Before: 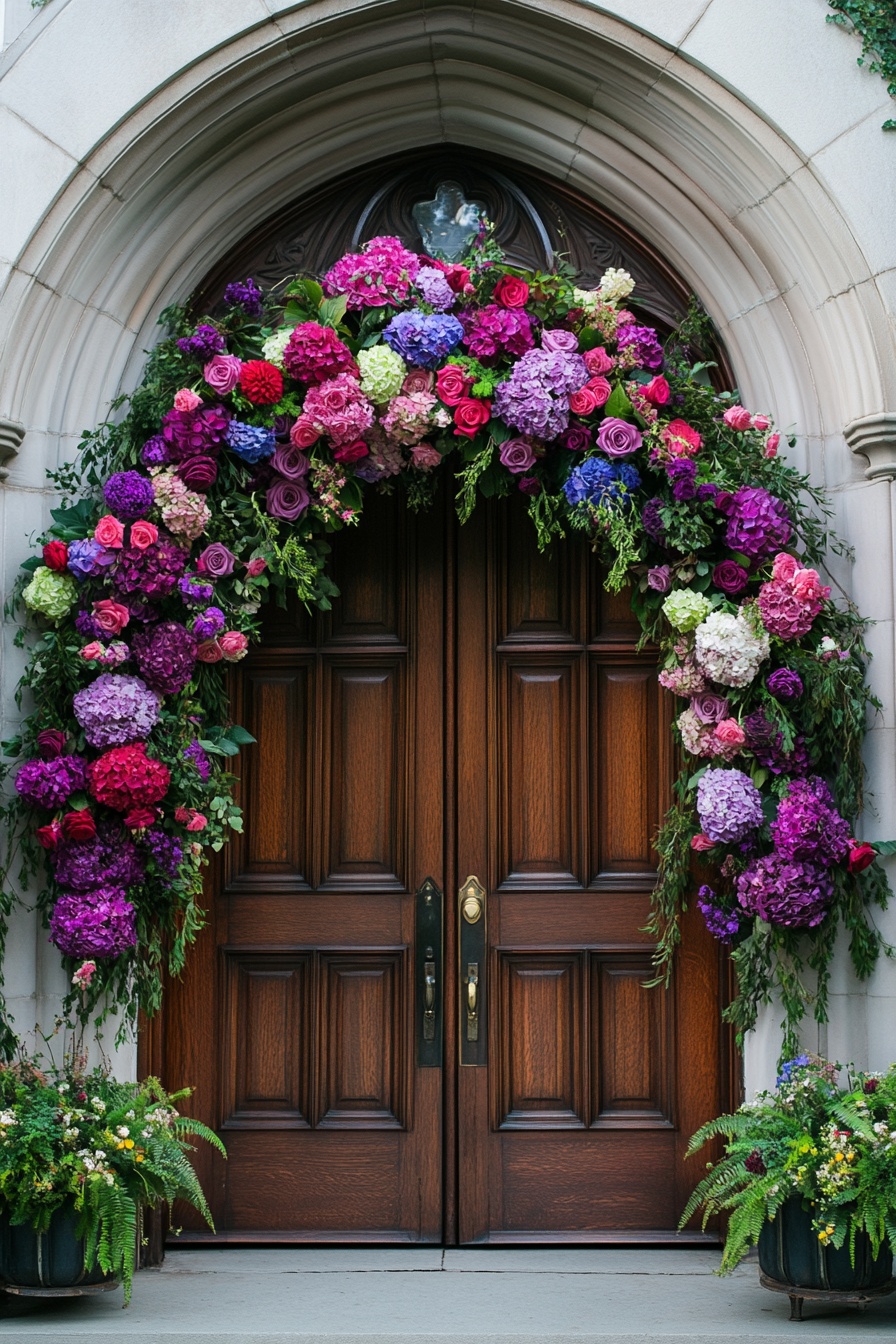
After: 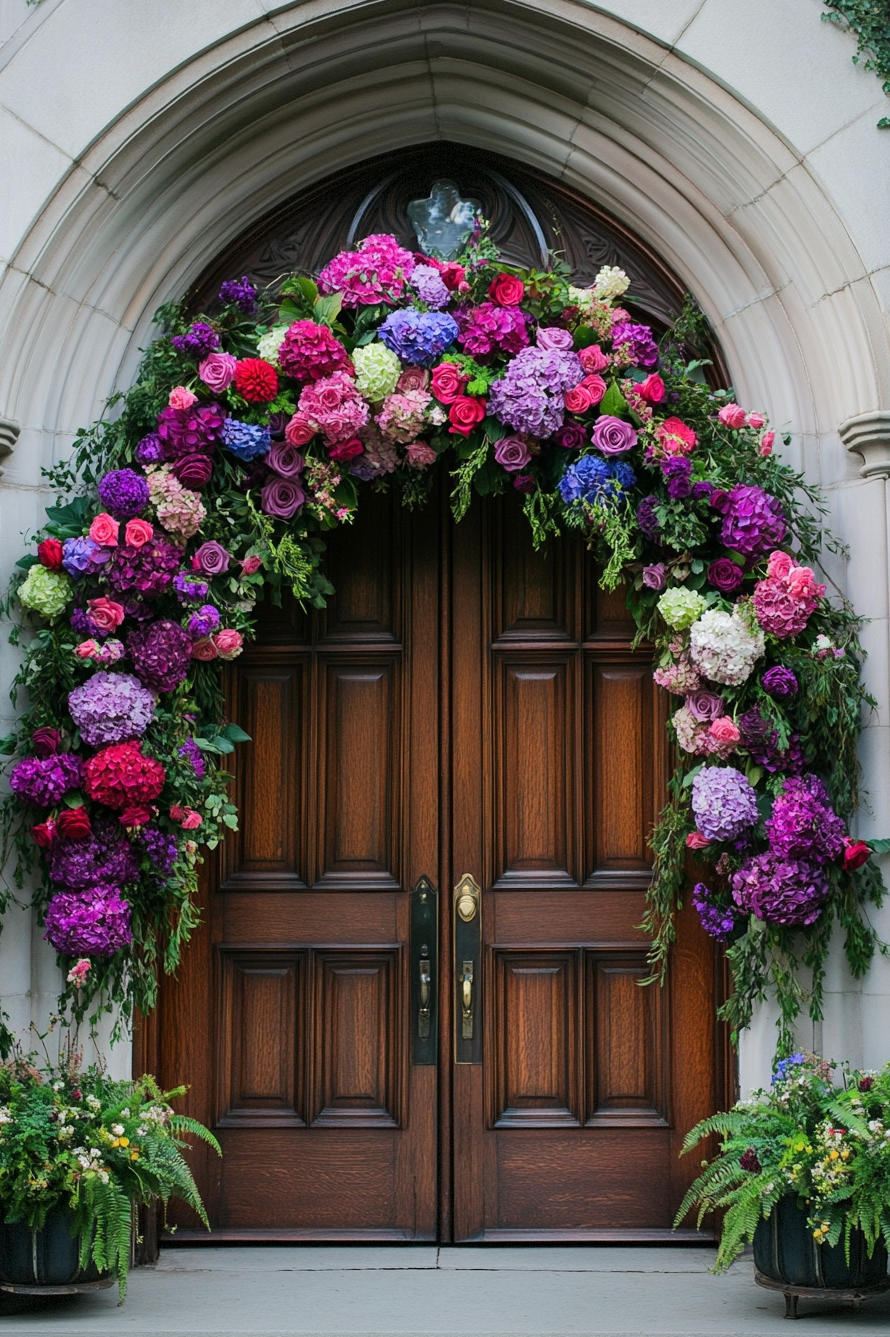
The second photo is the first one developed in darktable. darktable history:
vignetting: fall-off start 85%, fall-off radius 80%, brightness -0.182, saturation -0.3, width/height ratio 1.219, dithering 8-bit output, unbound false
crop and rotate: left 0.614%, top 0.179%, bottom 0.309%
base curve: curves: ch0 [(0, 0) (0.235, 0.266) (0.503, 0.496) (0.786, 0.72) (1, 1)]
